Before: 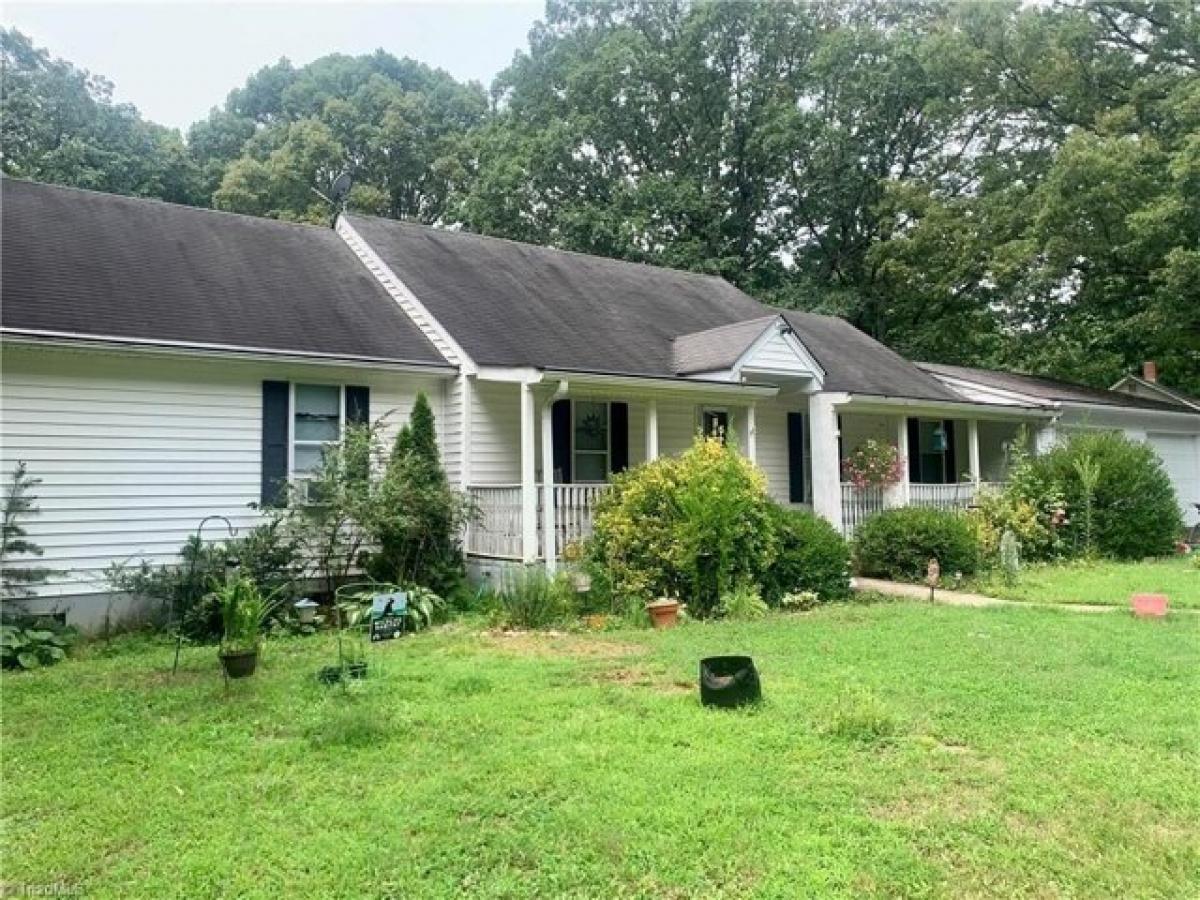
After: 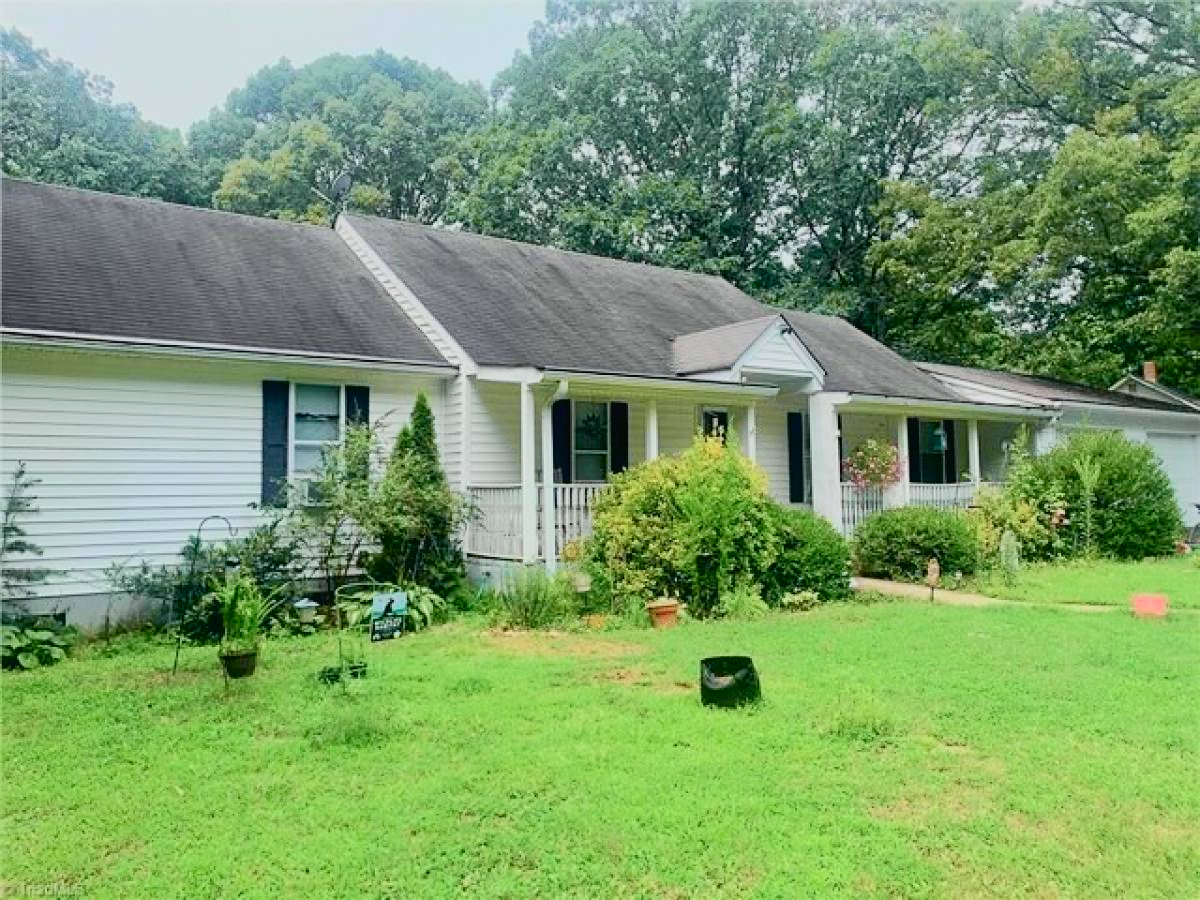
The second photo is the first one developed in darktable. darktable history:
sharpen: amount 0.2
tone equalizer: -8 EV 0.25 EV, -7 EV 0.417 EV, -6 EV 0.417 EV, -5 EV 0.25 EV, -3 EV -0.25 EV, -2 EV -0.417 EV, -1 EV -0.417 EV, +0 EV -0.25 EV, edges refinement/feathering 500, mask exposure compensation -1.57 EV, preserve details guided filter
tone curve: curves: ch0 [(0, 0.022) (0.114, 0.083) (0.281, 0.315) (0.447, 0.557) (0.588, 0.711) (0.786, 0.839) (0.999, 0.949)]; ch1 [(0, 0) (0.389, 0.352) (0.458, 0.433) (0.486, 0.474) (0.509, 0.505) (0.535, 0.53) (0.555, 0.557) (0.586, 0.622) (0.677, 0.724) (1, 1)]; ch2 [(0, 0) (0.369, 0.388) (0.449, 0.431) (0.501, 0.5) (0.528, 0.52) (0.561, 0.59) (0.697, 0.721) (1, 1)], color space Lab, independent channels, preserve colors none
